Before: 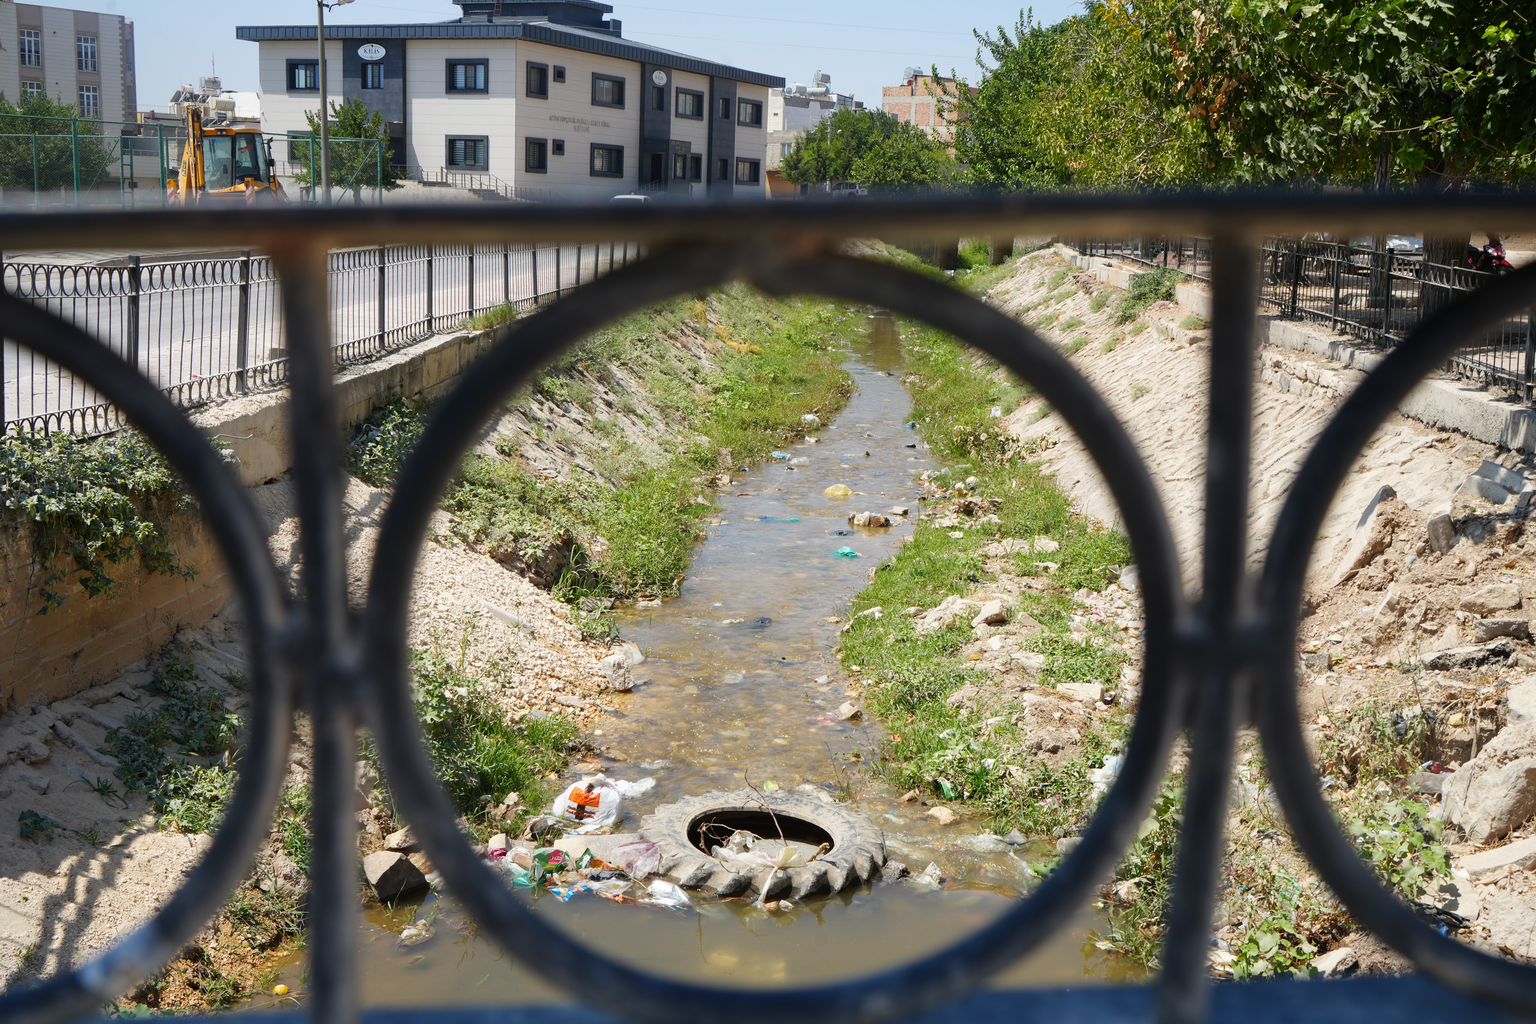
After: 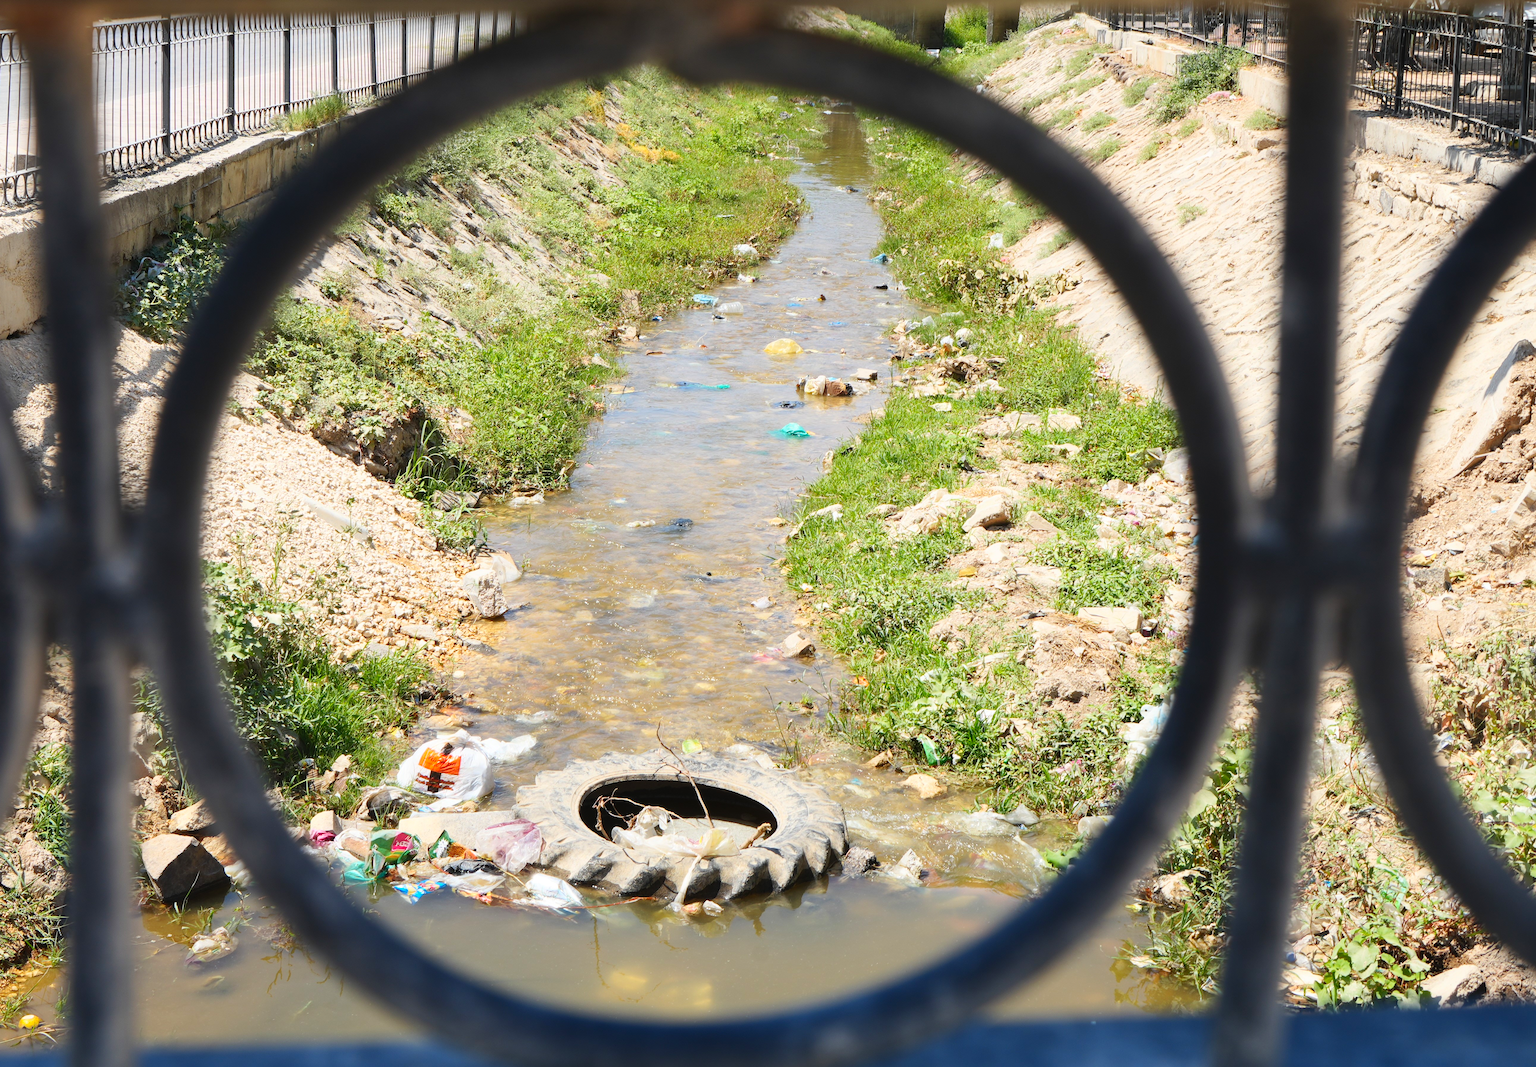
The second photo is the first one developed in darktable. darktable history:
contrast brightness saturation: contrast 0.2, brightness 0.16, saturation 0.22
crop: left 16.871%, top 22.857%, right 9.116%
white balance: red 1, blue 1
